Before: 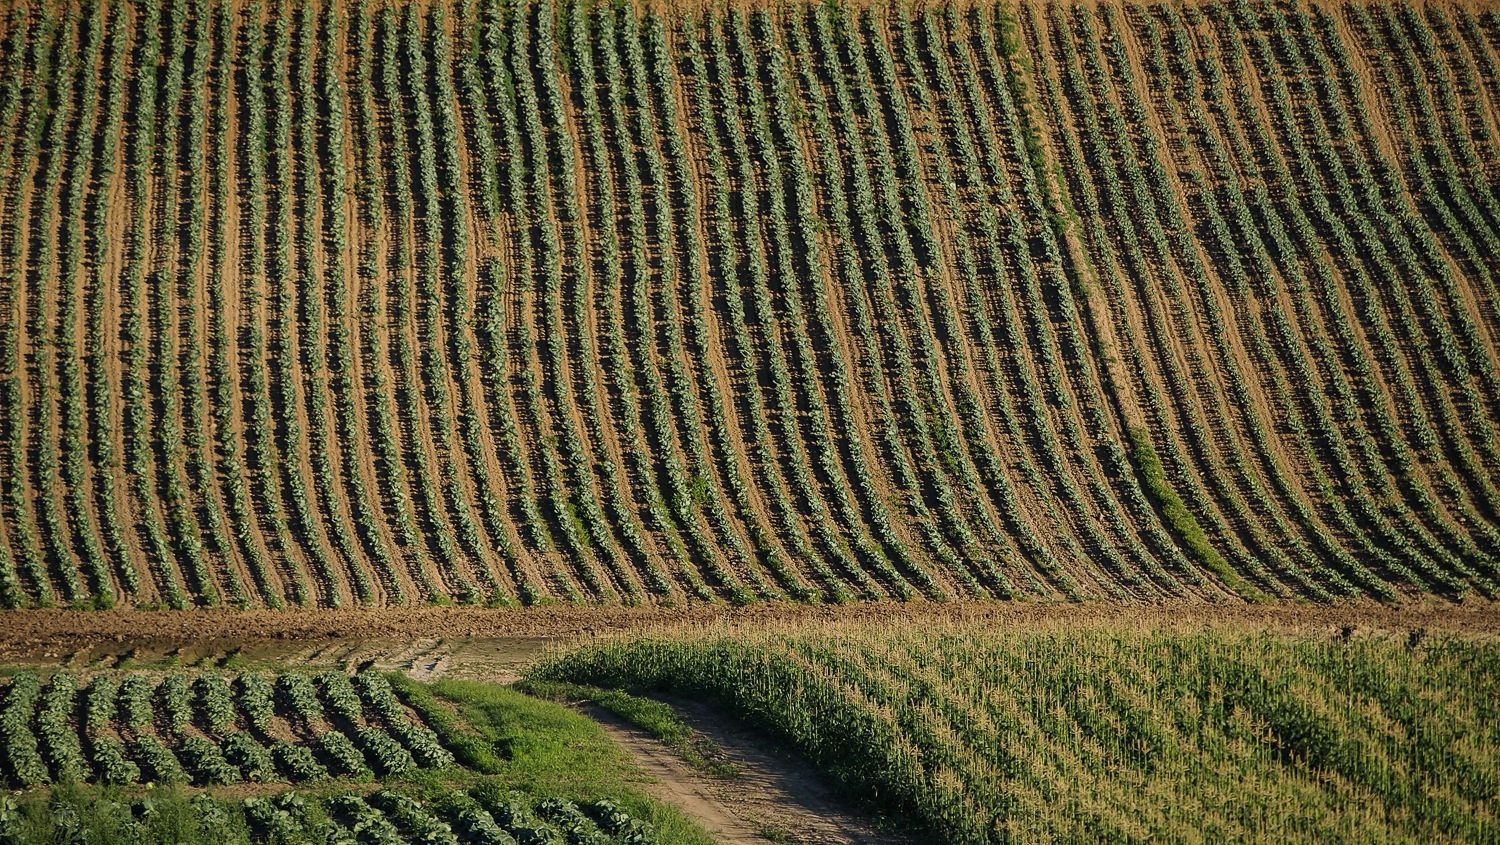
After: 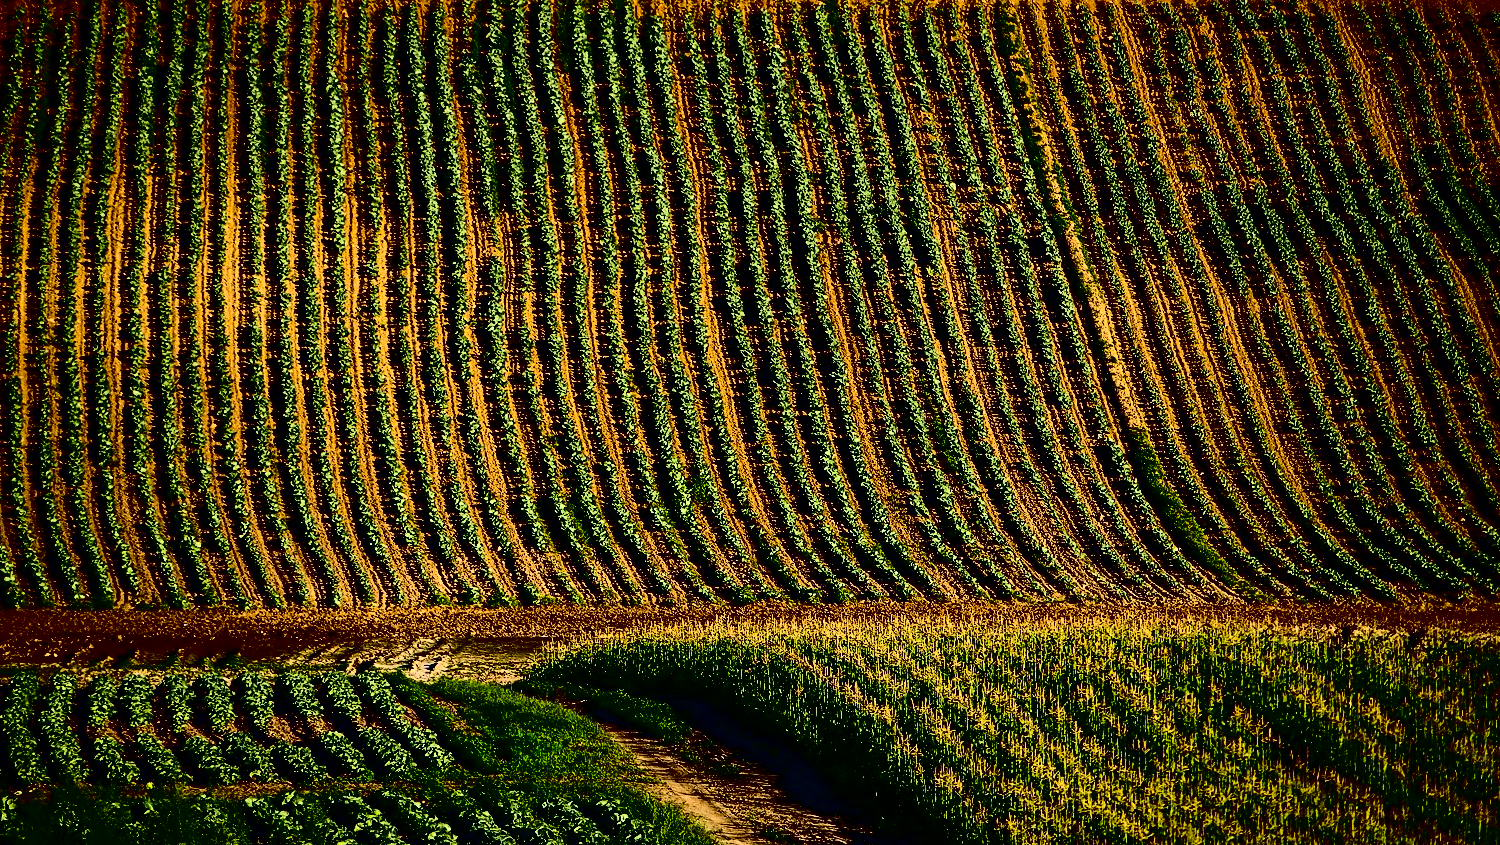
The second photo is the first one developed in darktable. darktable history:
tone equalizer: -8 EV -0.406 EV, -7 EV -0.421 EV, -6 EV -0.301 EV, -5 EV -0.191 EV, -3 EV 0.228 EV, -2 EV 0.316 EV, -1 EV 0.364 EV, +0 EV 0.418 EV
contrast brightness saturation: contrast 0.788, brightness -0.985, saturation 0.997
